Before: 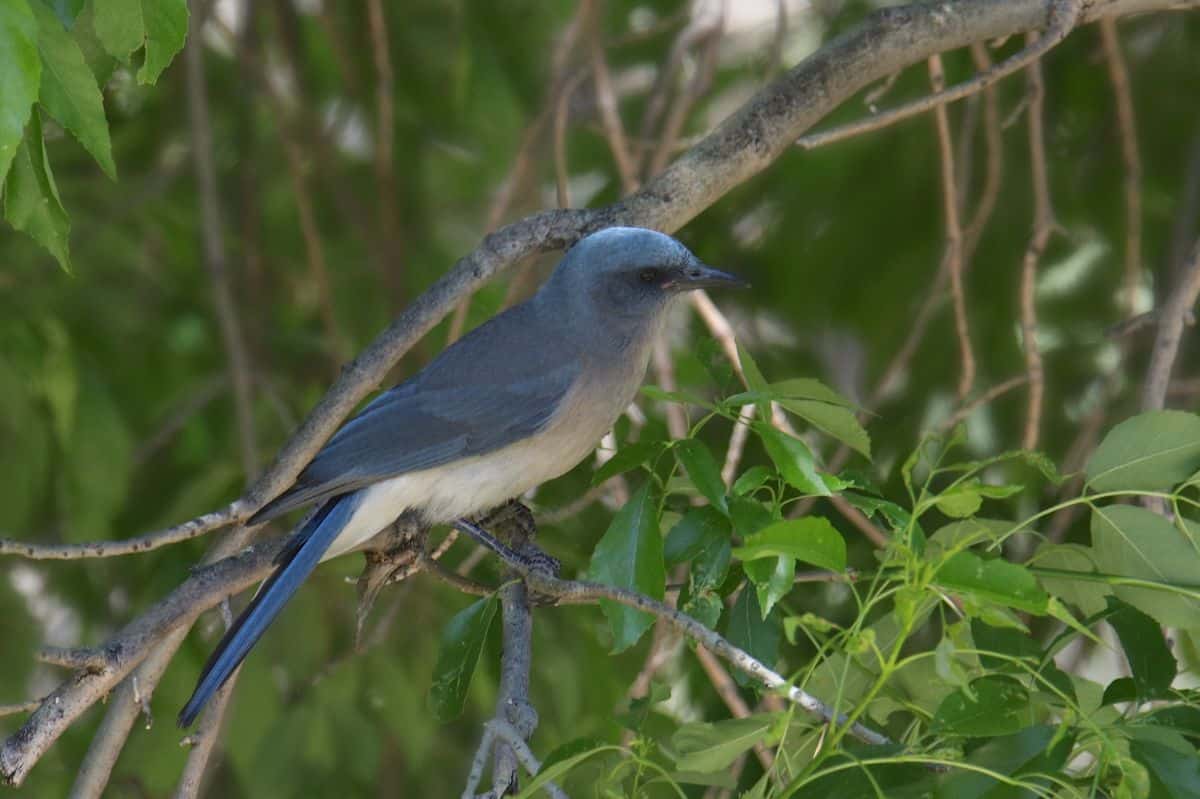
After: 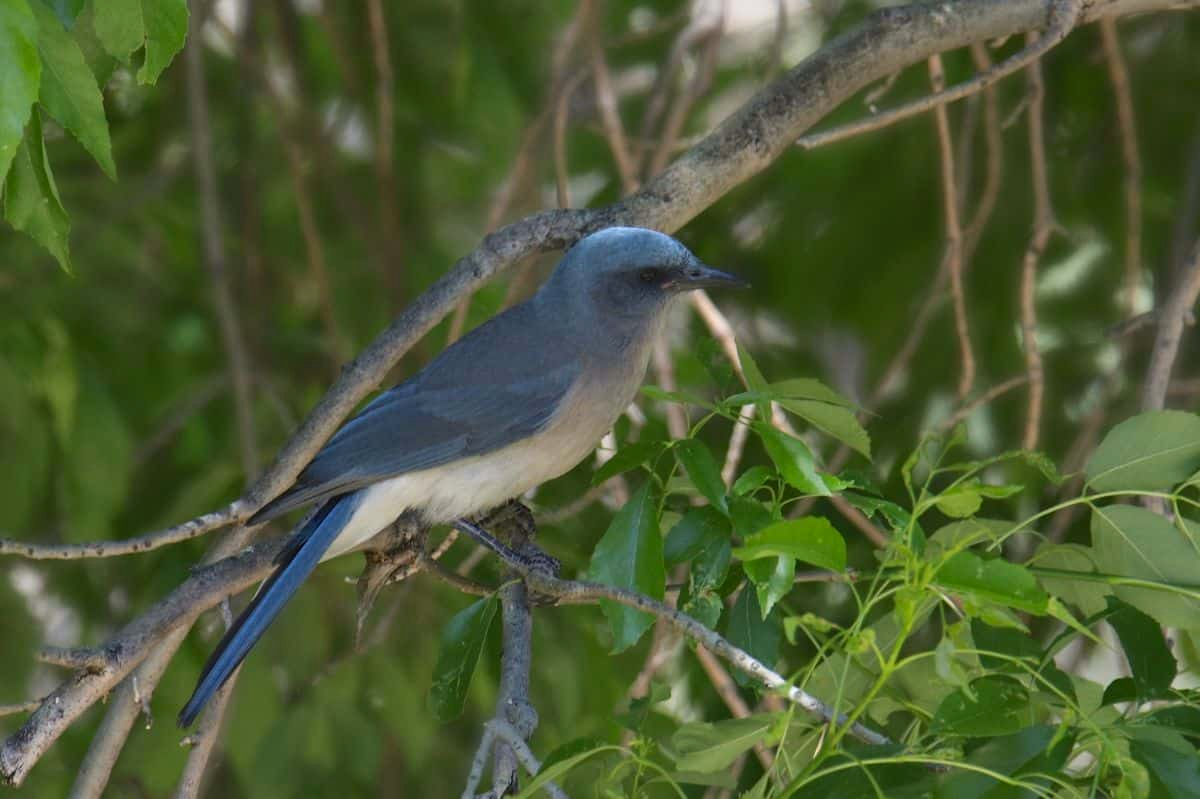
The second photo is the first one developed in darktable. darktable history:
color balance rgb: shadows lift › luminance -9.755%, shadows lift › chroma 0.768%, shadows lift › hue 115.78°, perceptual saturation grading › global saturation 0.784%, global vibrance 16.15%, saturation formula JzAzBz (2021)
